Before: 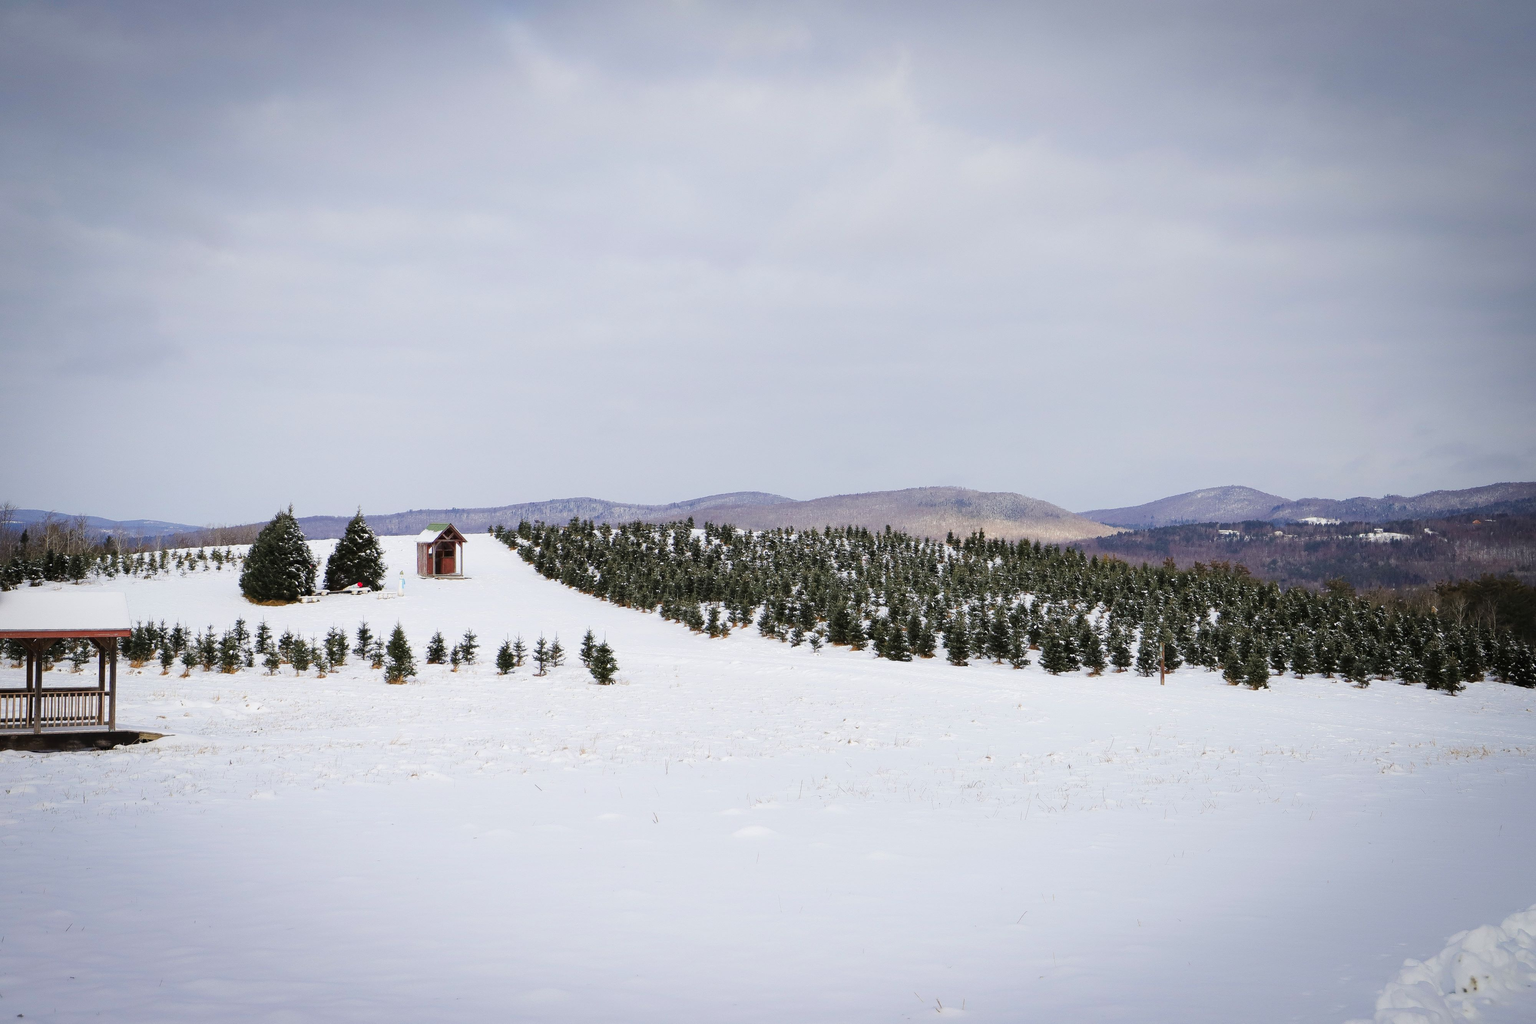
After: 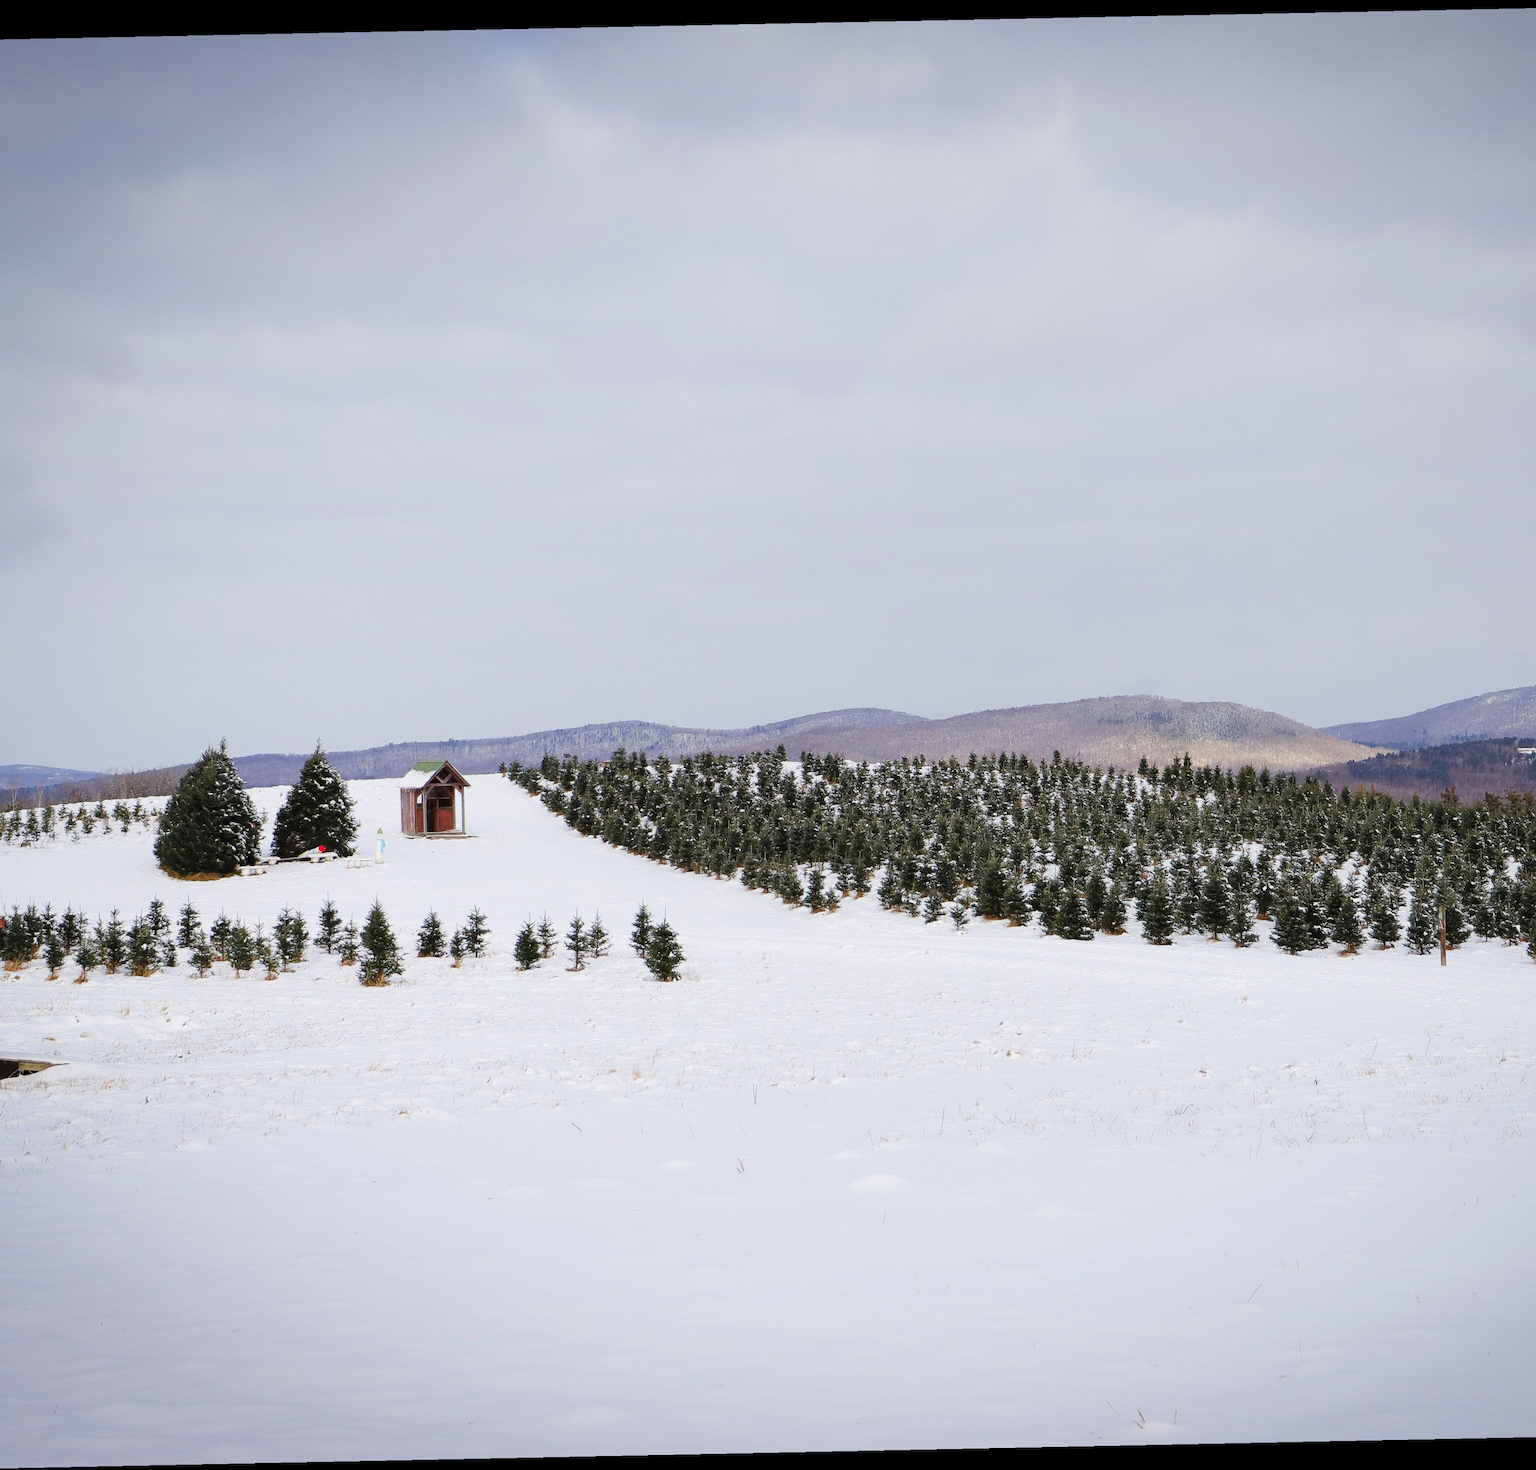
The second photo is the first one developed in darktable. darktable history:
crop and rotate: left 9.061%, right 20.142%
rotate and perspective: rotation -1.17°, automatic cropping off
